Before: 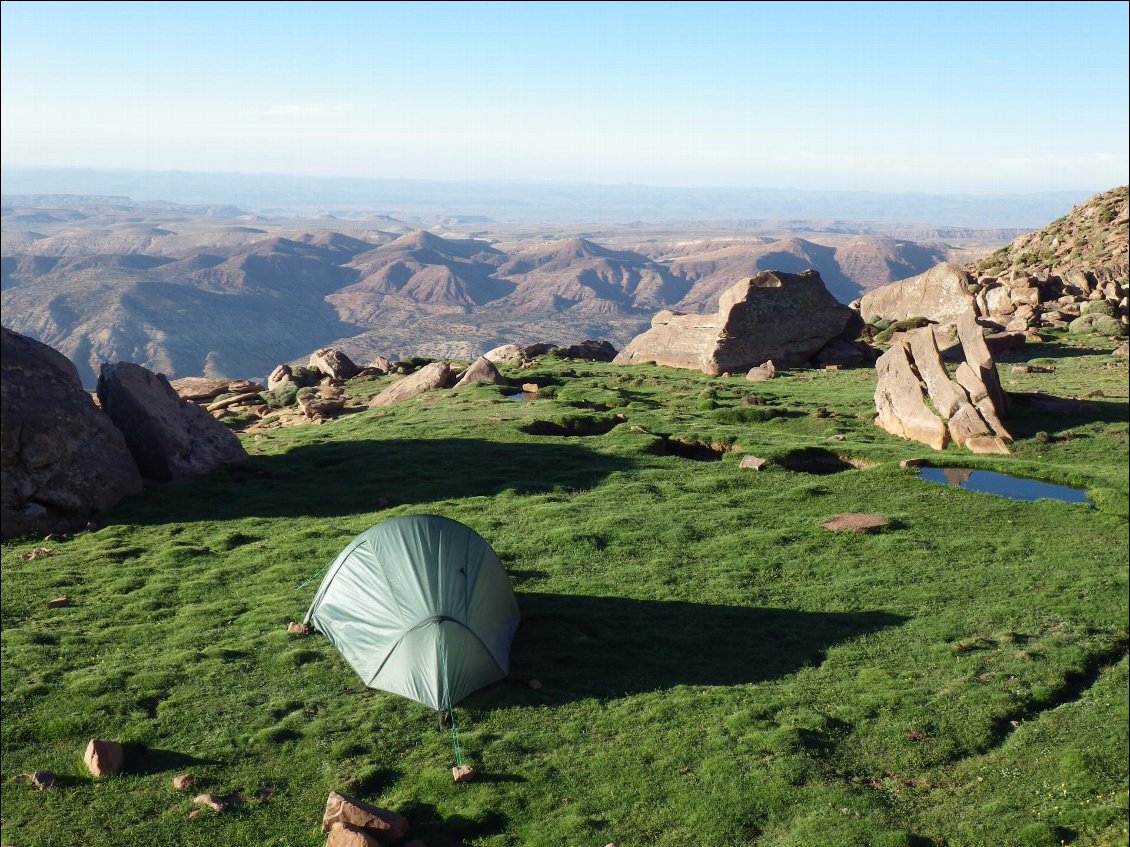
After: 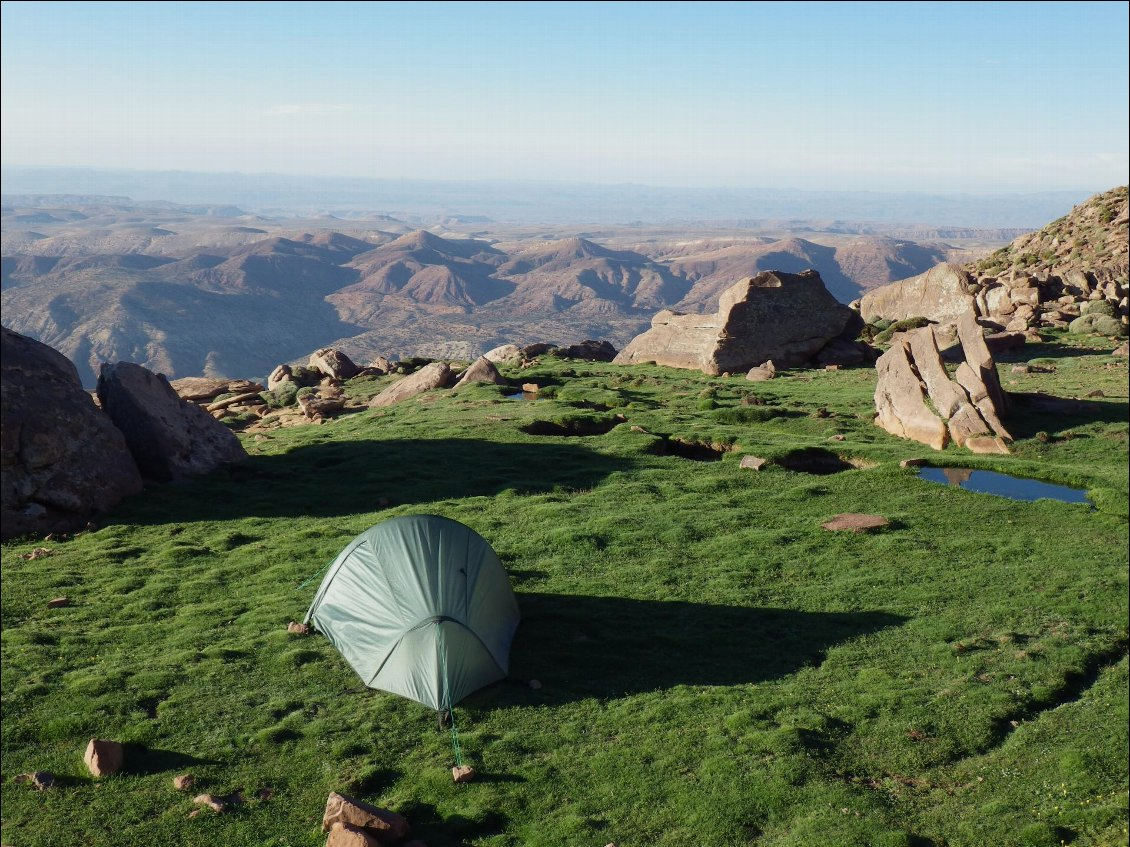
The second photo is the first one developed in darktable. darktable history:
exposure: exposure -0.294 EV, compensate exposure bias true, compensate highlight preservation false
